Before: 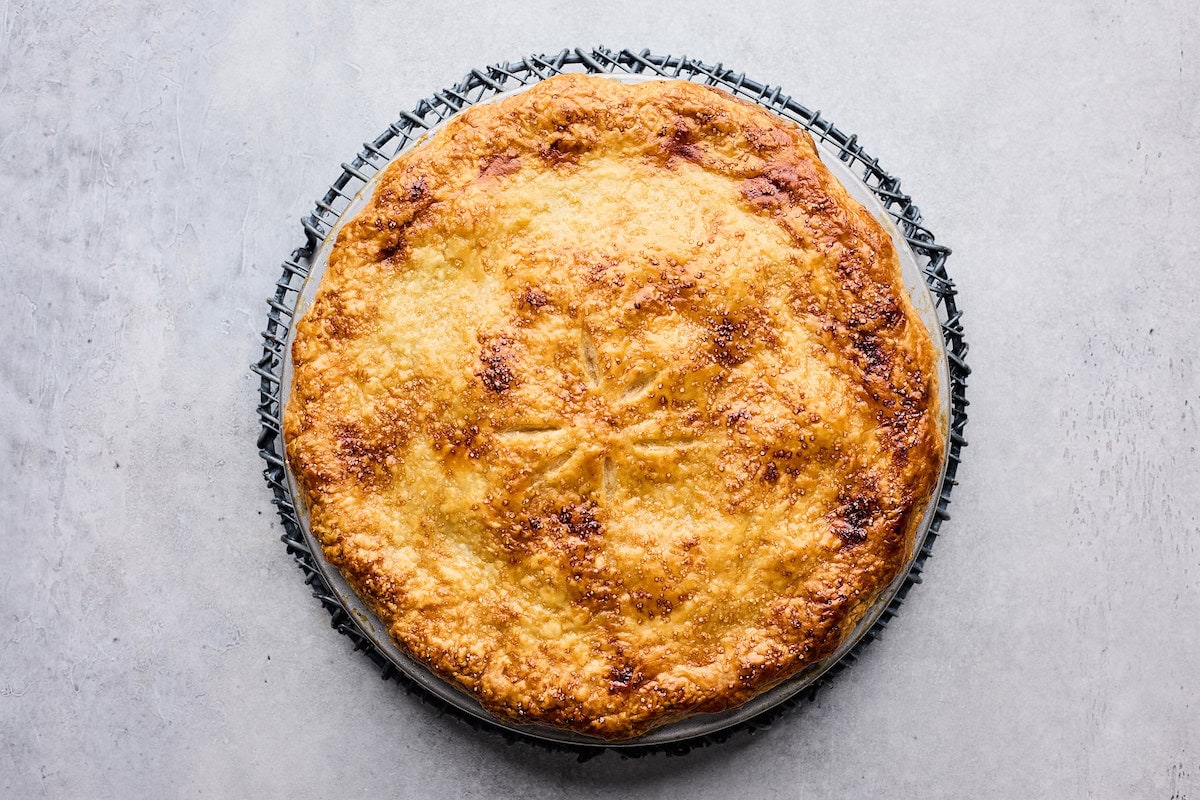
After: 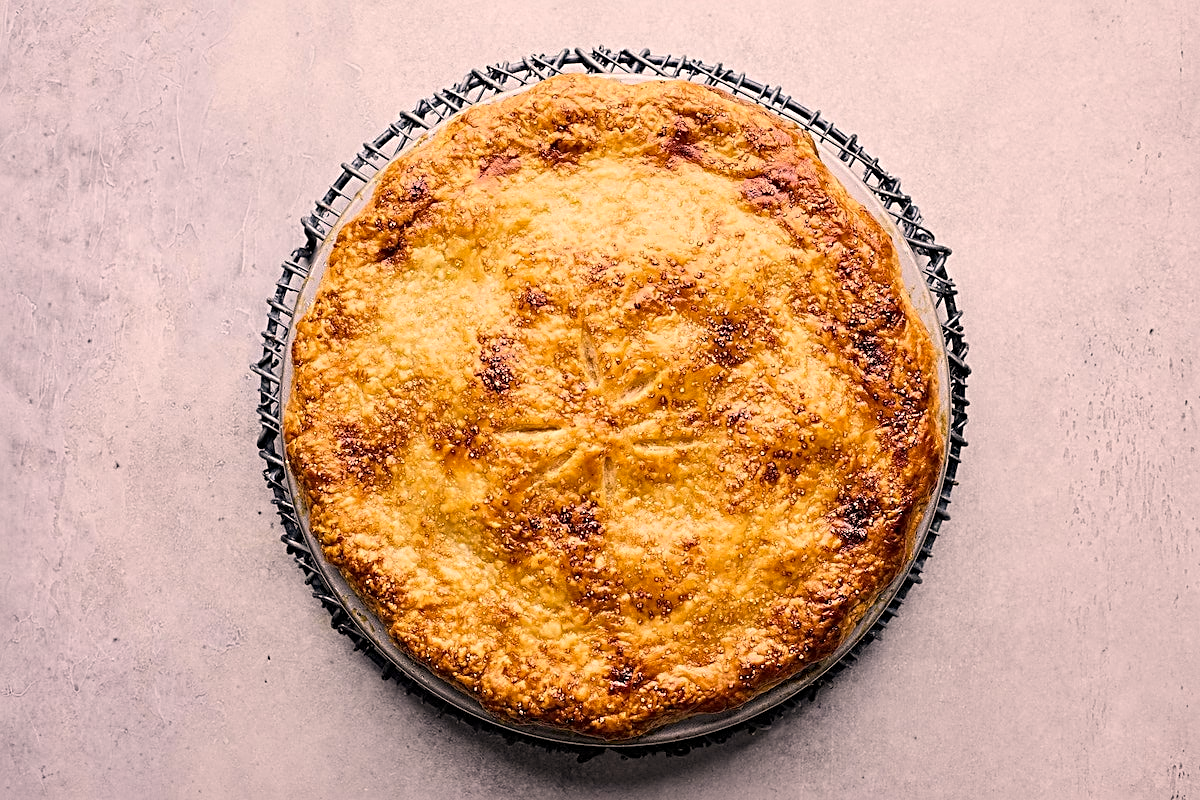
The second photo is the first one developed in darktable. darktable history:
color correction: highlights a* 11.96, highlights b* 11.58
sharpen: radius 3.119
